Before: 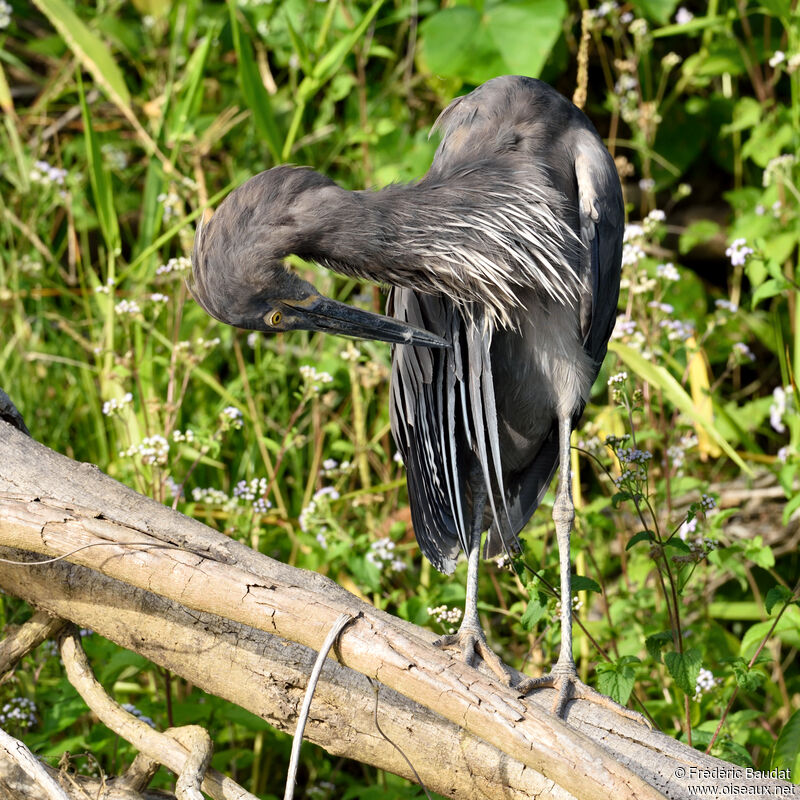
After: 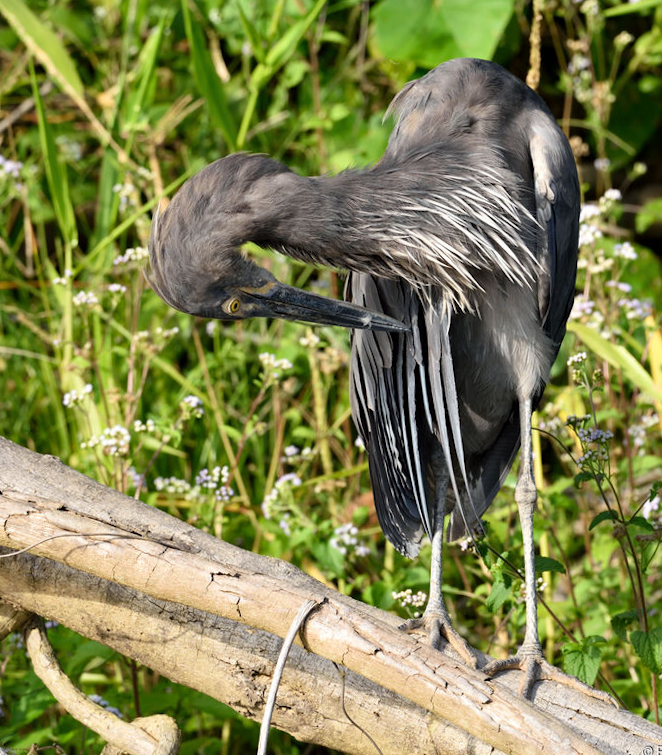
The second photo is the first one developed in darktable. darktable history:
crop and rotate: angle 1.27°, left 4.124%, top 0.891%, right 11.249%, bottom 2.541%
